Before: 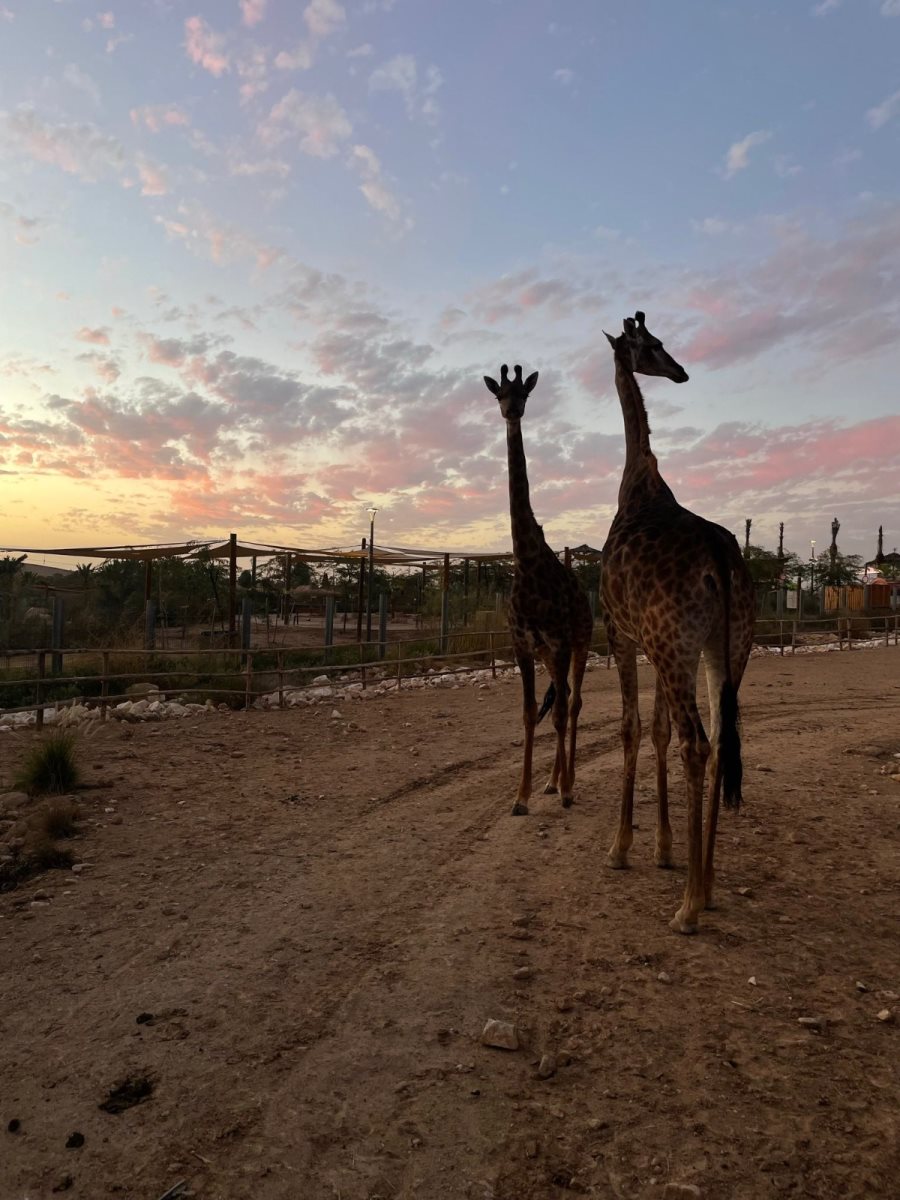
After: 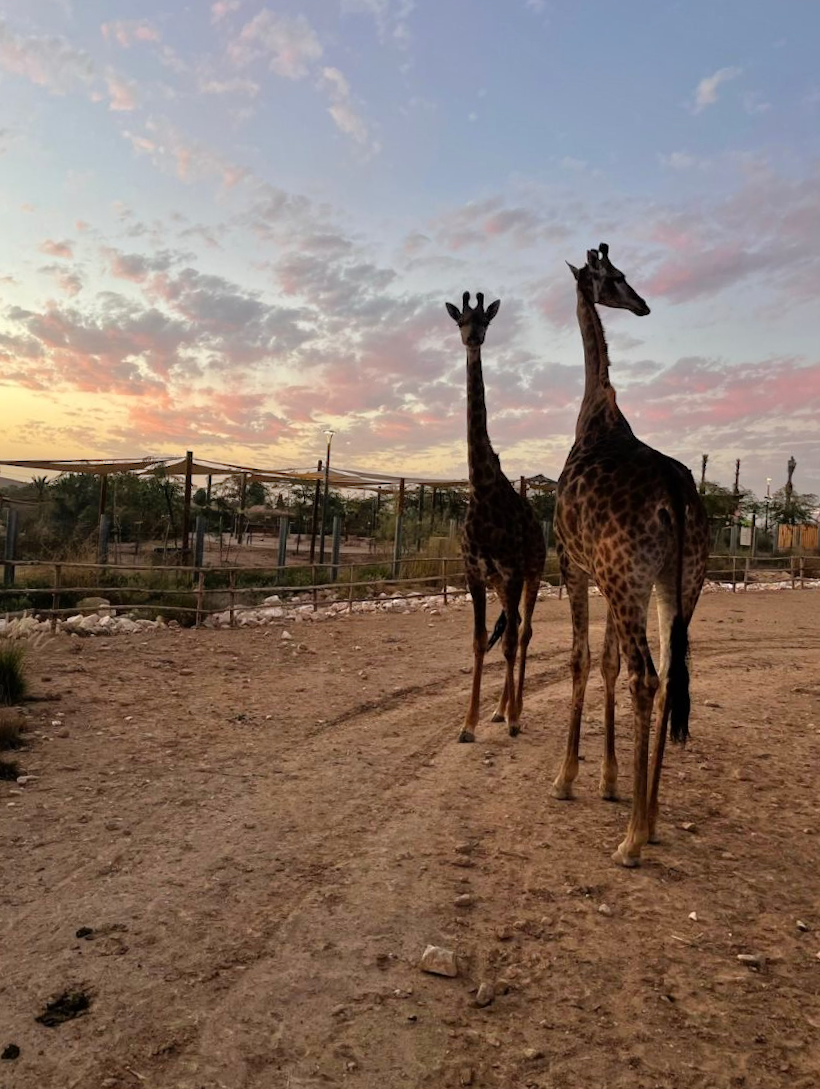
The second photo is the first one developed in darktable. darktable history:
tone equalizer: -7 EV 0.153 EV, -6 EV 0.582 EV, -5 EV 1.12 EV, -4 EV 1.35 EV, -3 EV 1.15 EV, -2 EV 0.6 EV, -1 EV 0.15 EV
crop and rotate: angle -1.99°, left 3.143%, top 4.278%, right 1.541%, bottom 0.766%
